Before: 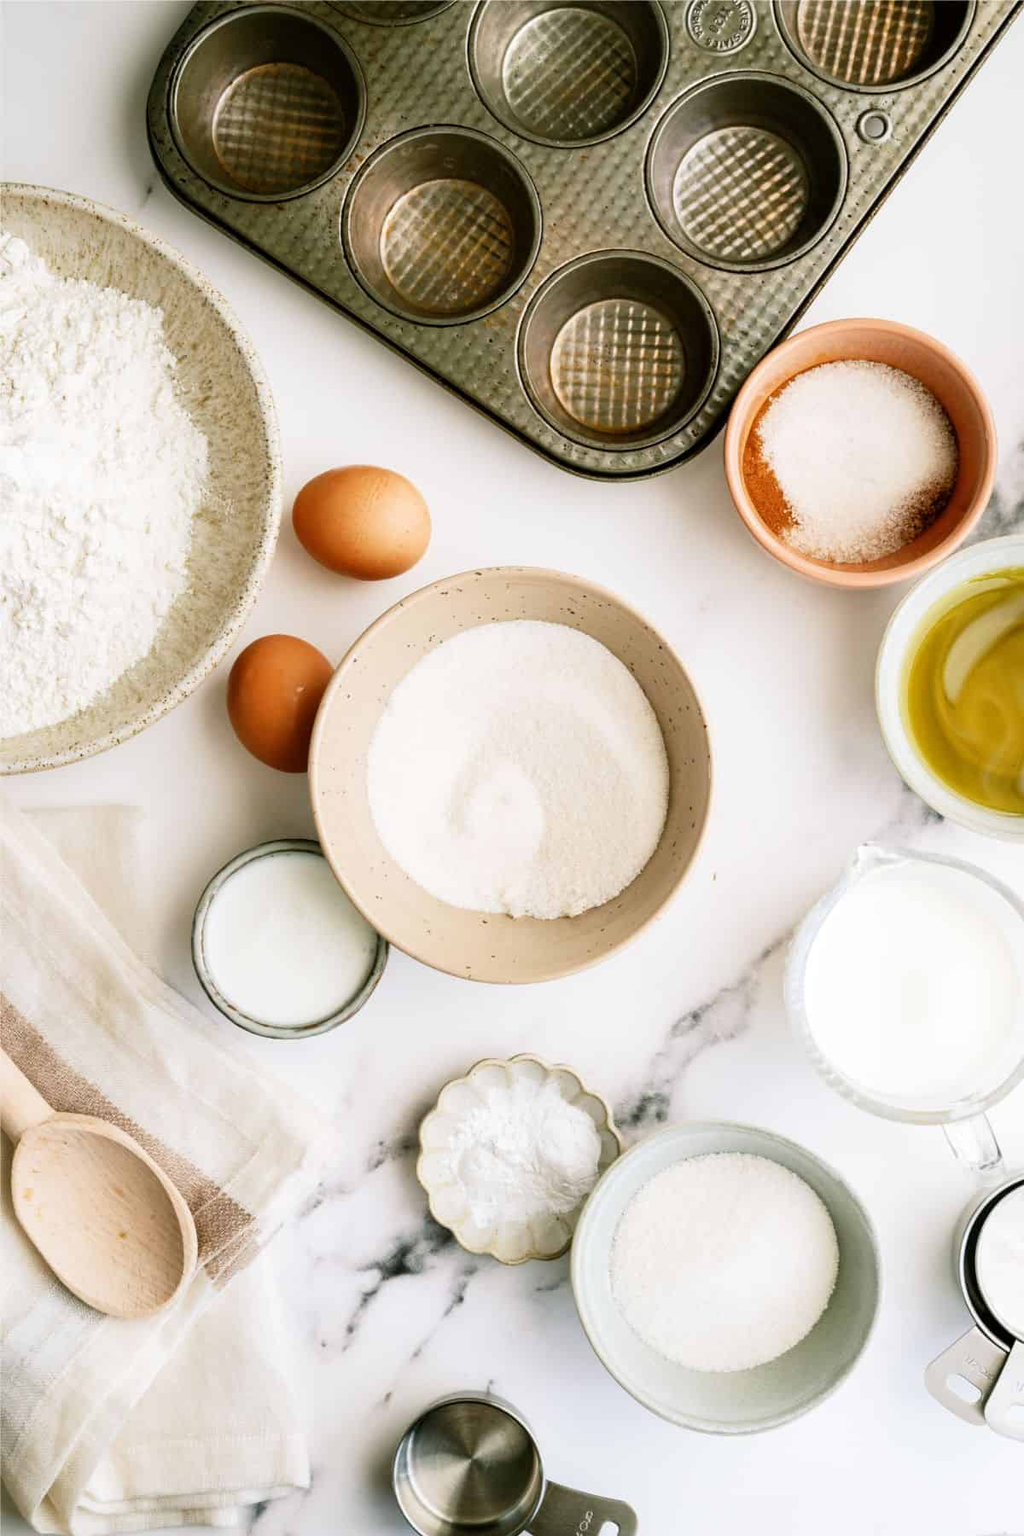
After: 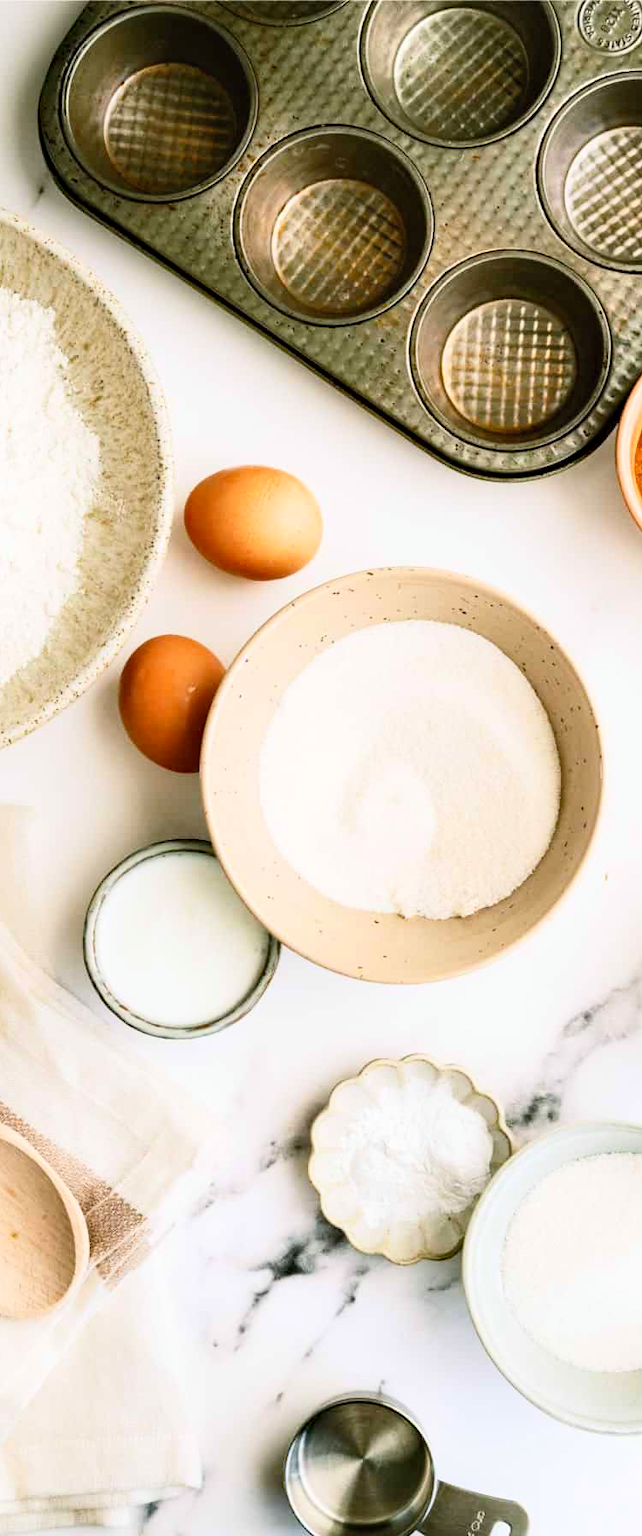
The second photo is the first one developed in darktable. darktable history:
crop: left 10.644%, right 26.528%
haze removal: compatibility mode true, adaptive false
contrast brightness saturation: contrast 0.2, brightness 0.15, saturation 0.14
